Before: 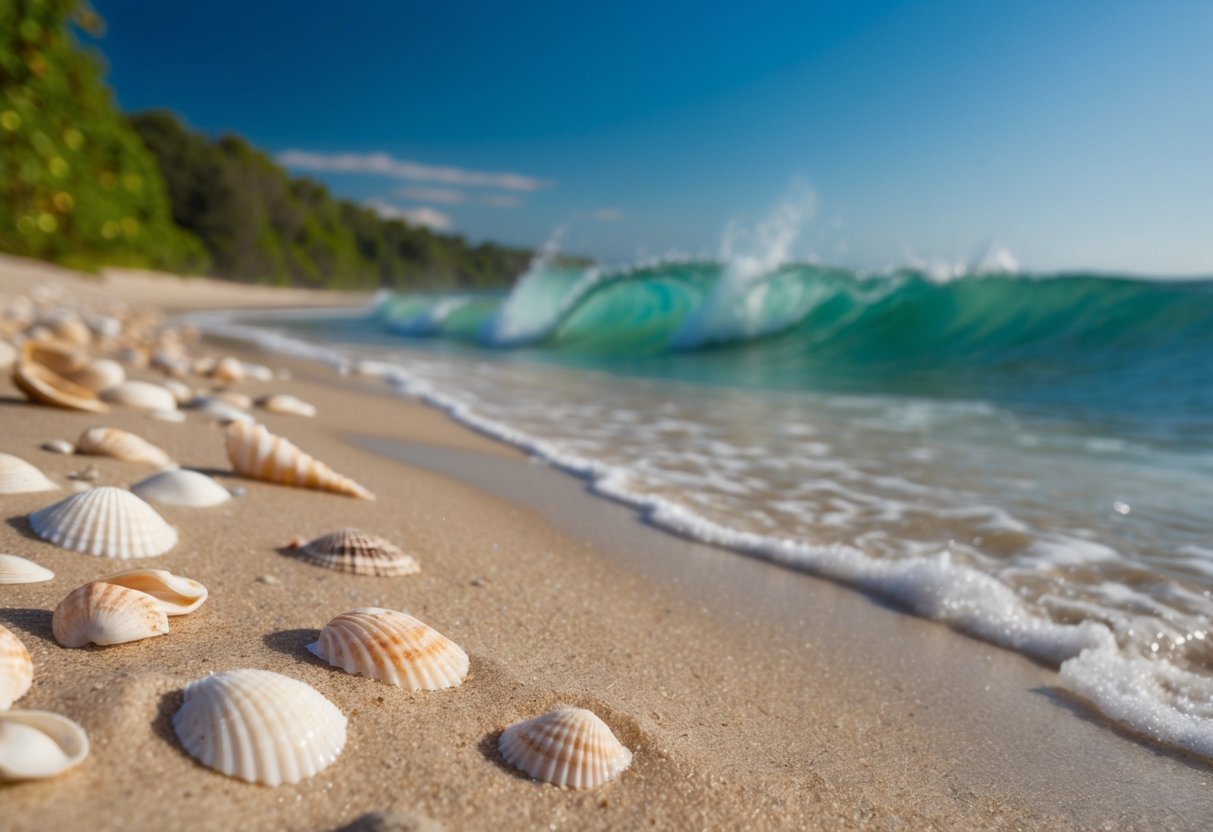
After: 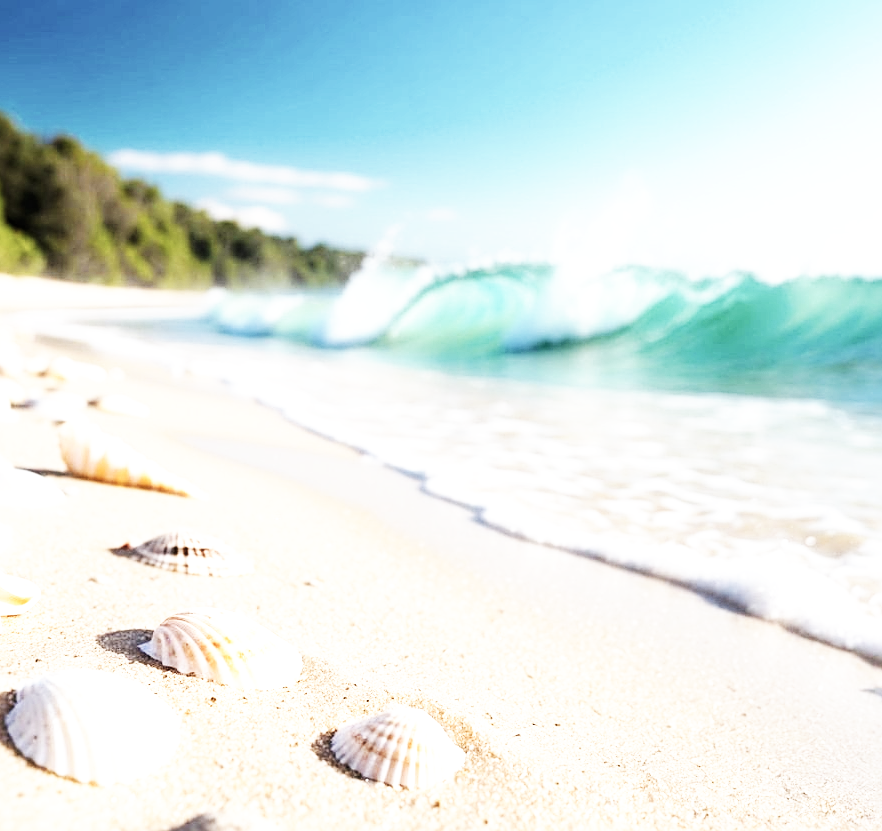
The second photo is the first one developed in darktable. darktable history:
exposure: black level correction 0.001, exposure 0.5 EV, compensate highlight preservation false
tone equalizer: -8 EV -0.736 EV, -7 EV -0.695 EV, -6 EV -0.582 EV, -5 EV -0.397 EV, -3 EV 0.404 EV, -2 EV 0.6 EV, -1 EV 0.683 EV, +0 EV 0.773 EV
crop: left 13.799%, right 13.411%
contrast brightness saturation: contrast 0.103, saturation -0.356
base curve: curves: ch0 [(0, 0) (0.007, 0.004) (0.027, 0.03) (0.046, 0.07) (0.207, 0.54) (0.442, 0.872) (0.673, 0.972) (1, 1)], preserve colors none
sharpen: radius 2.556, amount 0.643
color calibration: gray › normalize channels true, illuminant custom, x 0.344, y 0.359, temperature 5042.7 K, gamut compression 0.018
